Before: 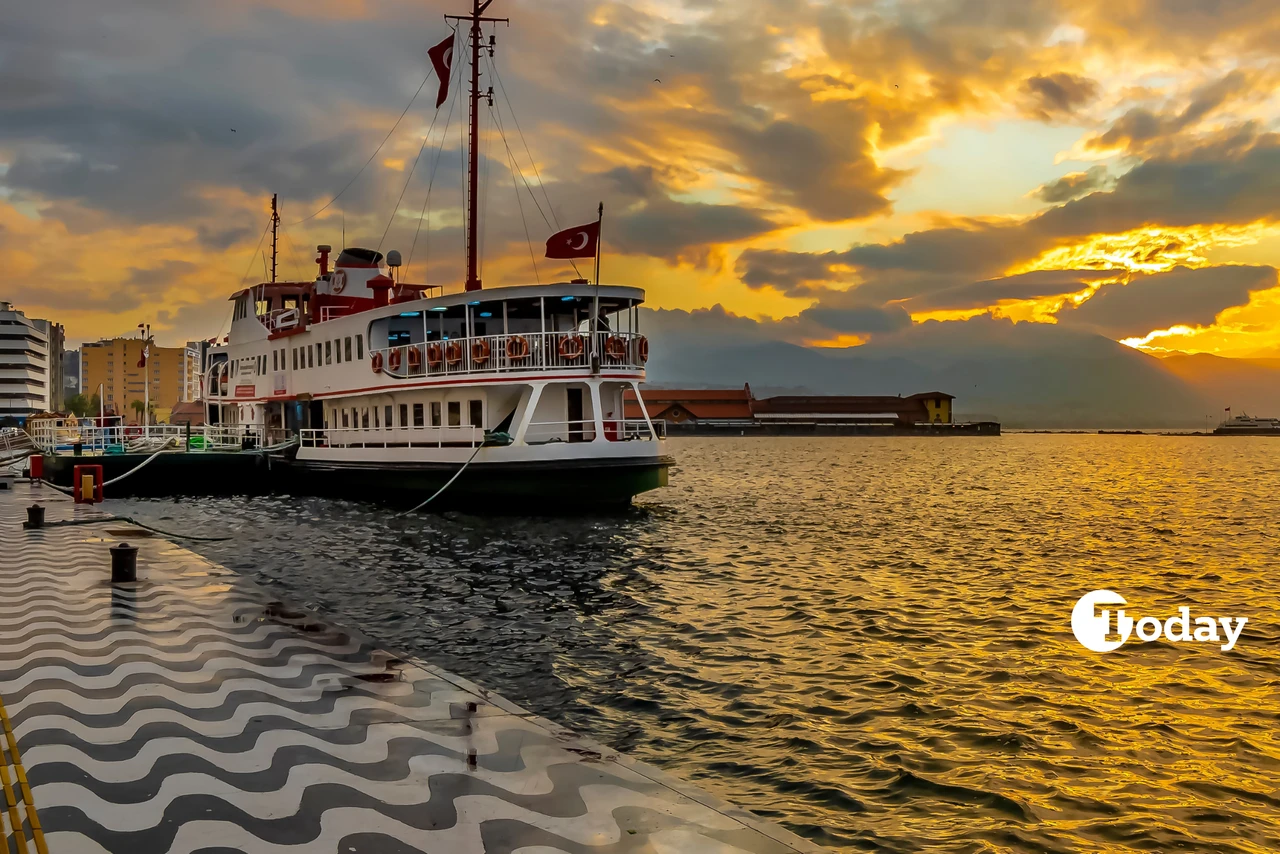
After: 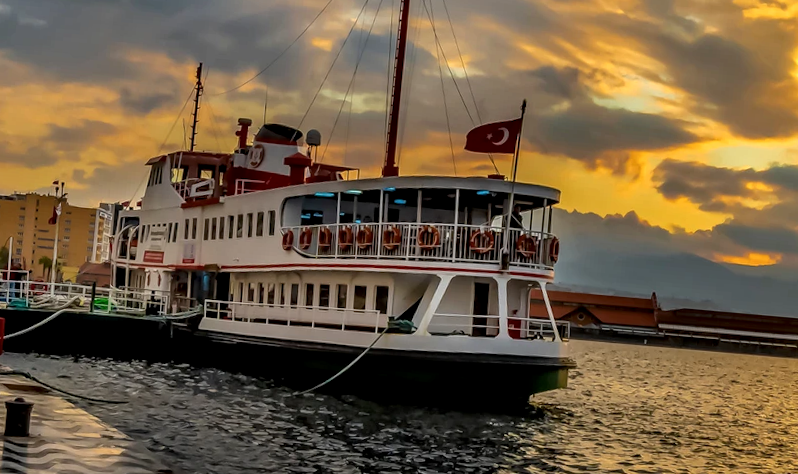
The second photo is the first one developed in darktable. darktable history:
crop and rotate: angle -4.99°, left 2.122%, top 6.945%, right 27.566%, bottom 30.519%
local contrast: detail 130%
